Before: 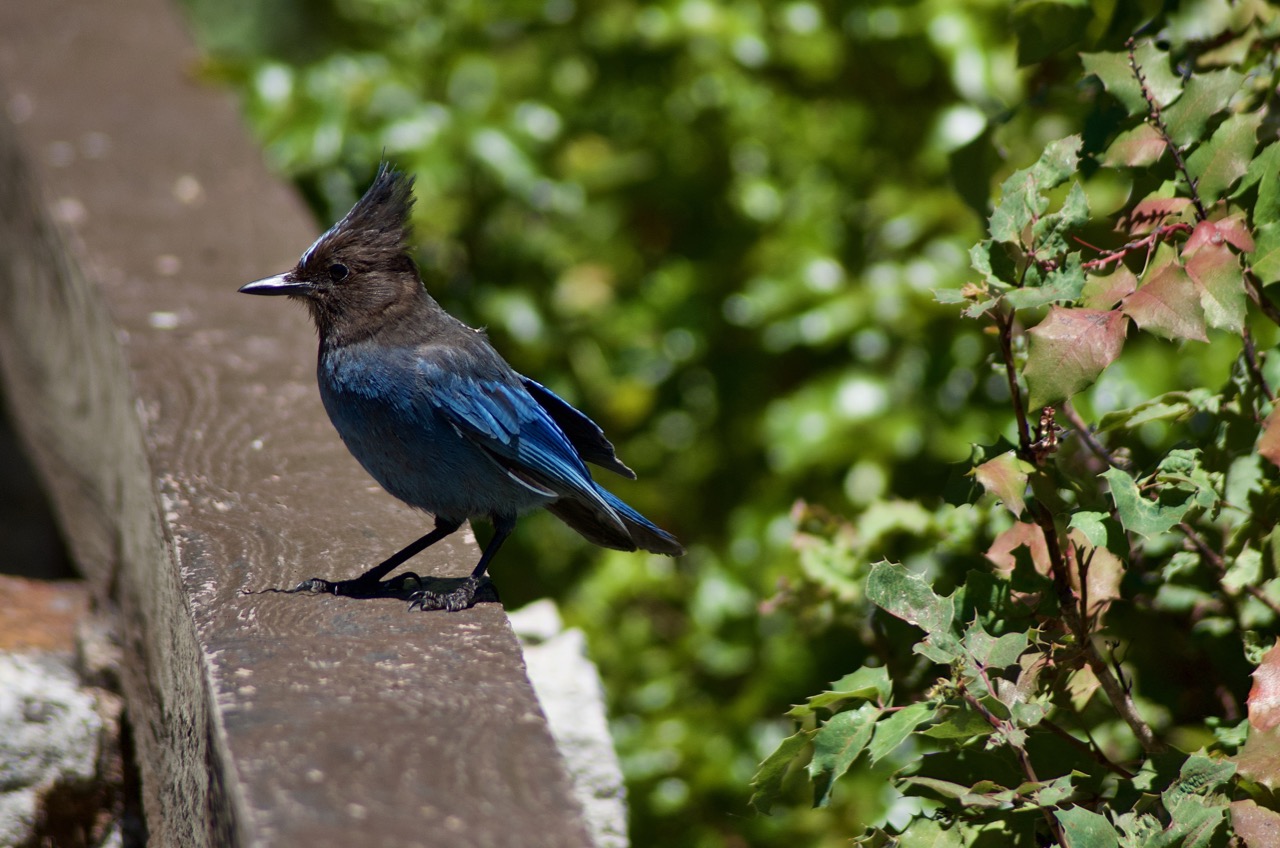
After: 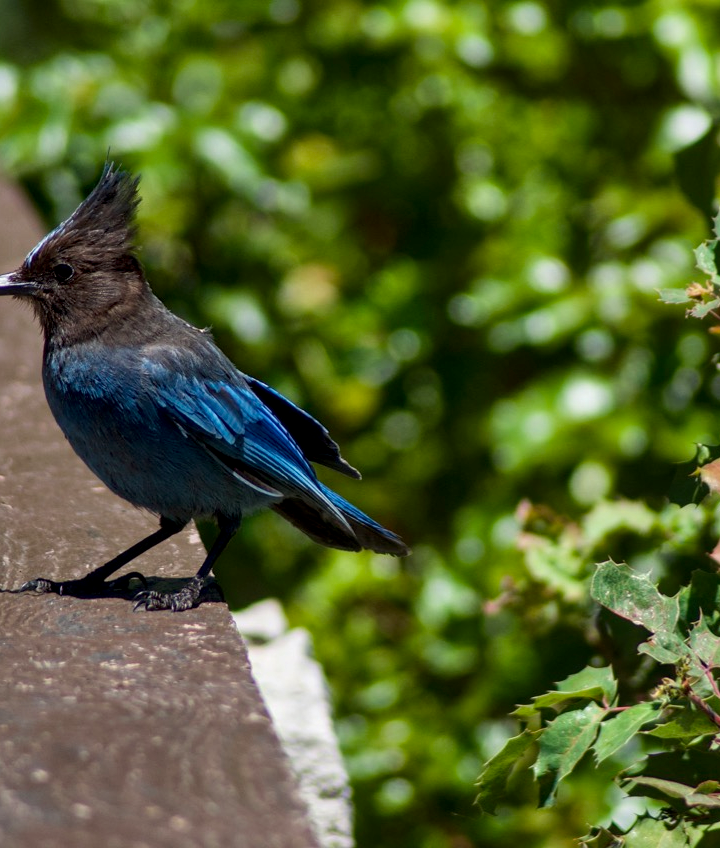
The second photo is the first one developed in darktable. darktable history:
crop: left 21.496%, right 22.254%
local contrast: on, module defaults
